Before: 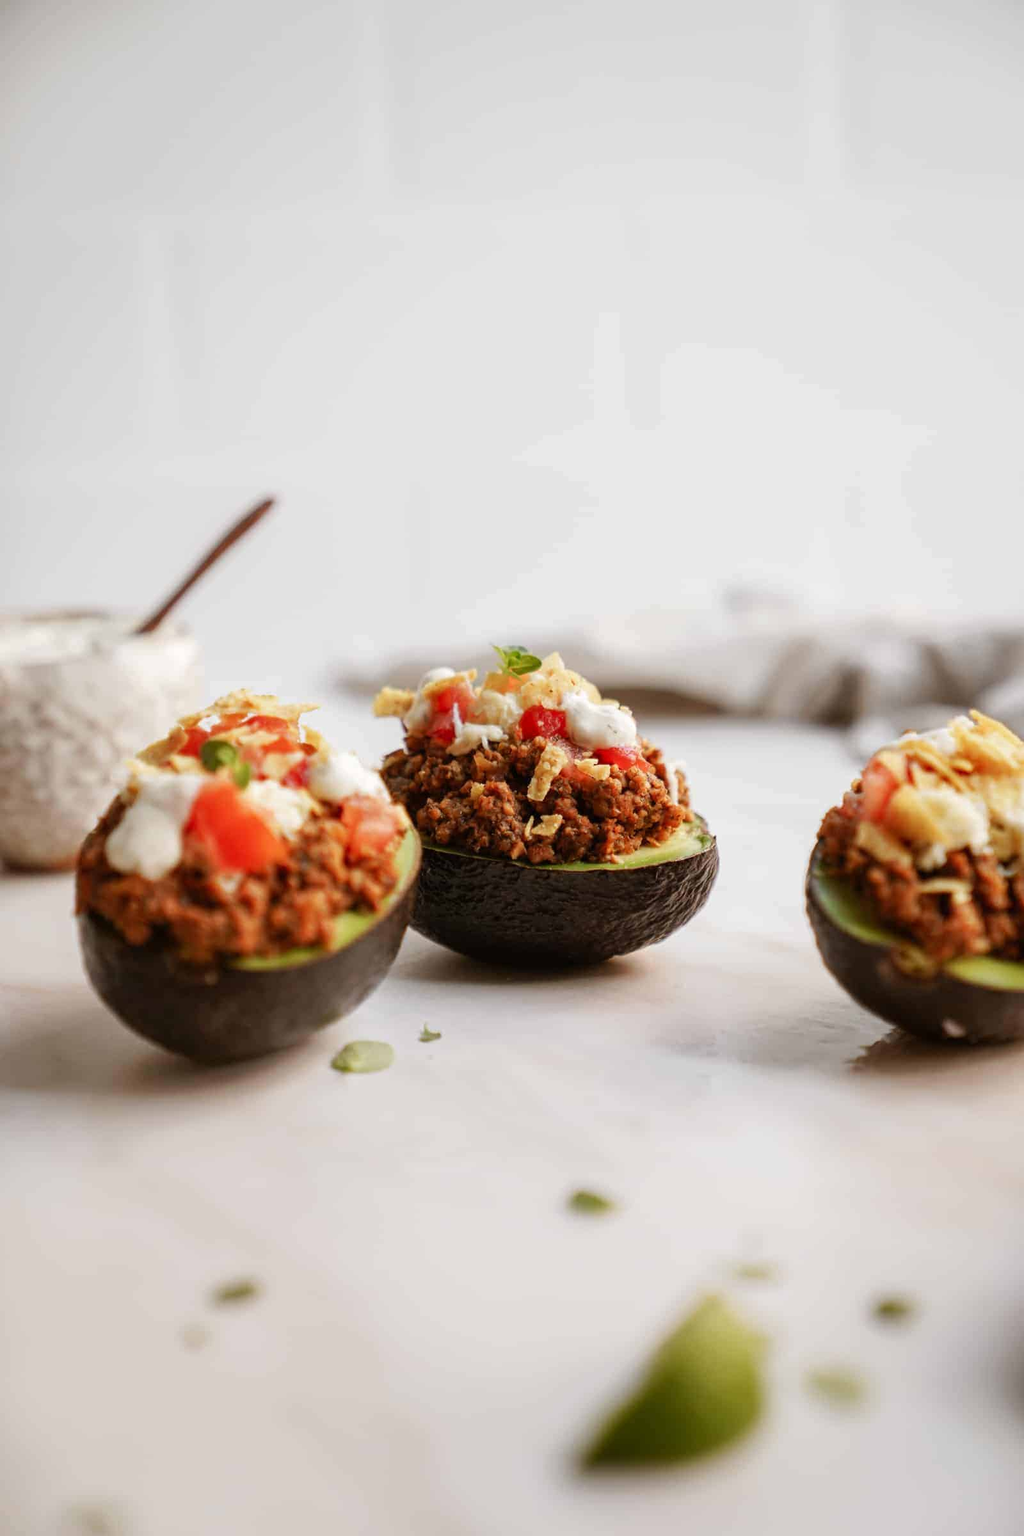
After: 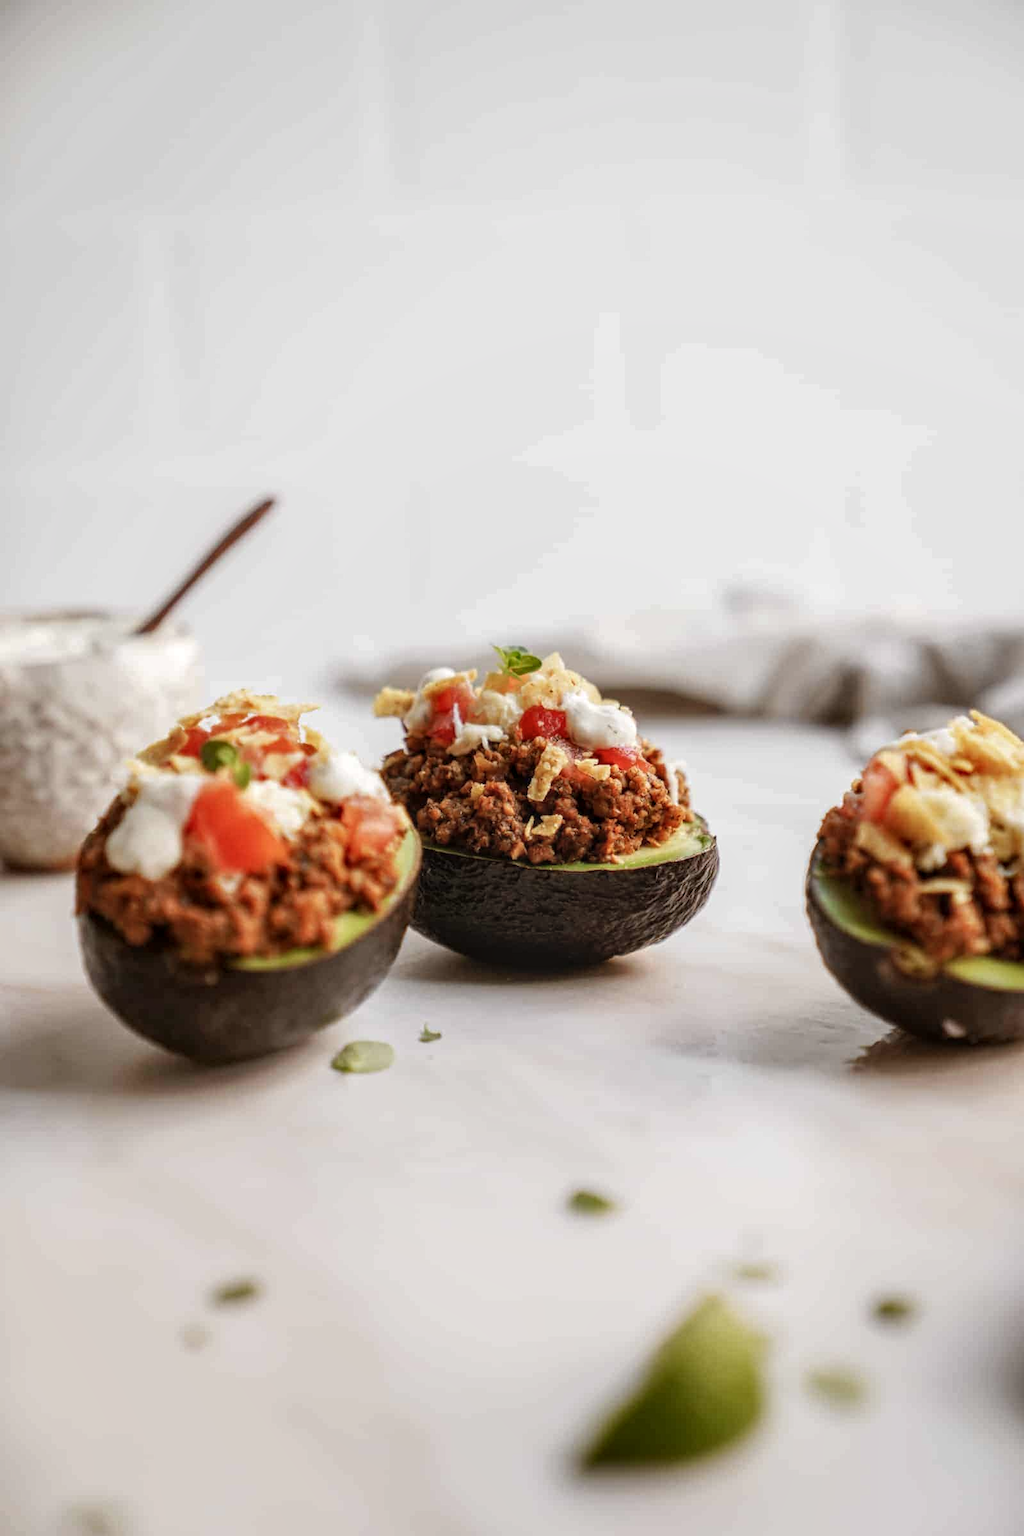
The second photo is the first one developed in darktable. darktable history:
color zones: curves: ch1 [(0, 0.469) (0.01, 0.469) (0.12, 0.446) (0.248, 0.469) (0.5, 0.5) (0.748, 0.5) (0.99, 0.469) (1, 0.469)]
local contrast: on, module defaults
